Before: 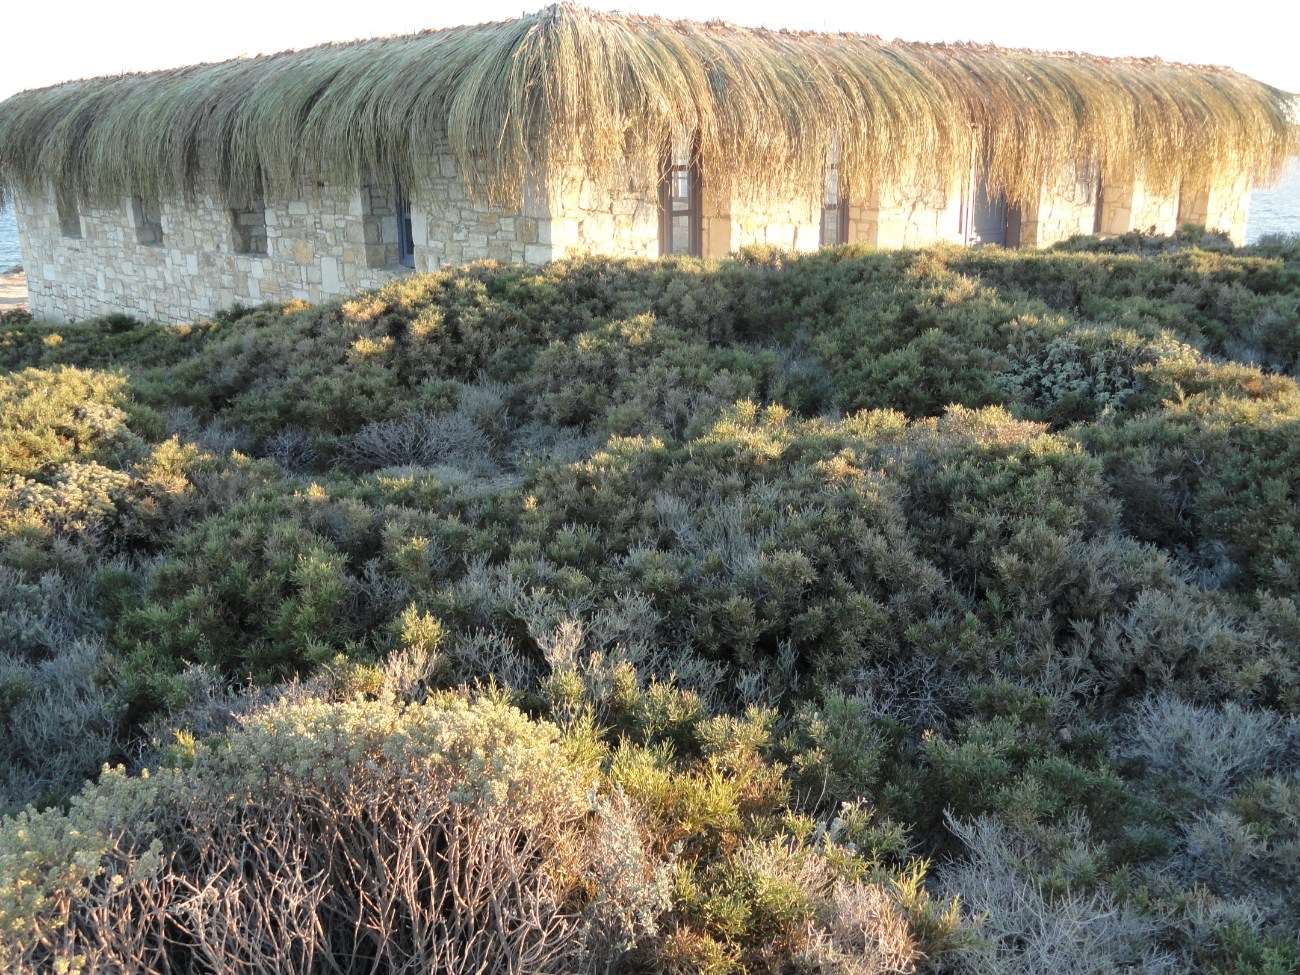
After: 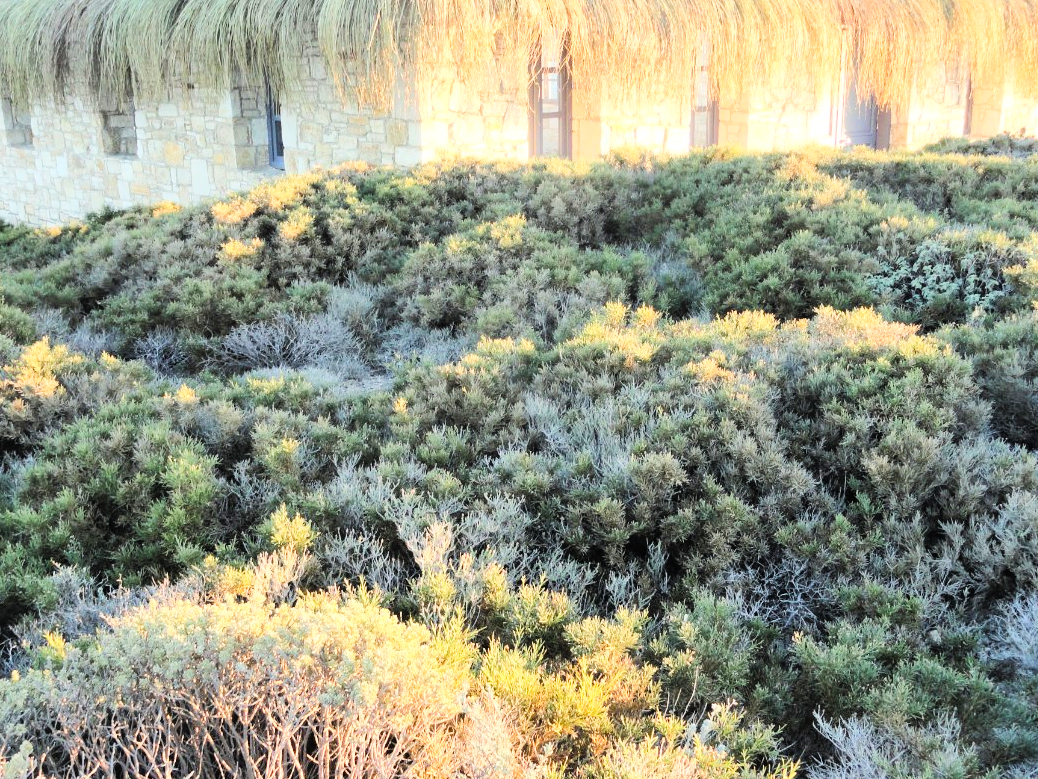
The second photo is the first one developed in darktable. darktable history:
tone curve: curves: ch0 [(0, 0) (0.084, 0.074) (0.2, 0.297) (0.363, 0.591) (0.495, 0.765) (0.68, 0.901) (0.851, 0.967) (1, 1)], color space Lab, linked channels, preserve colors none
crop and rotate: left 10.071%, top 10.071%, right 10.02%, bottom 10.02%
